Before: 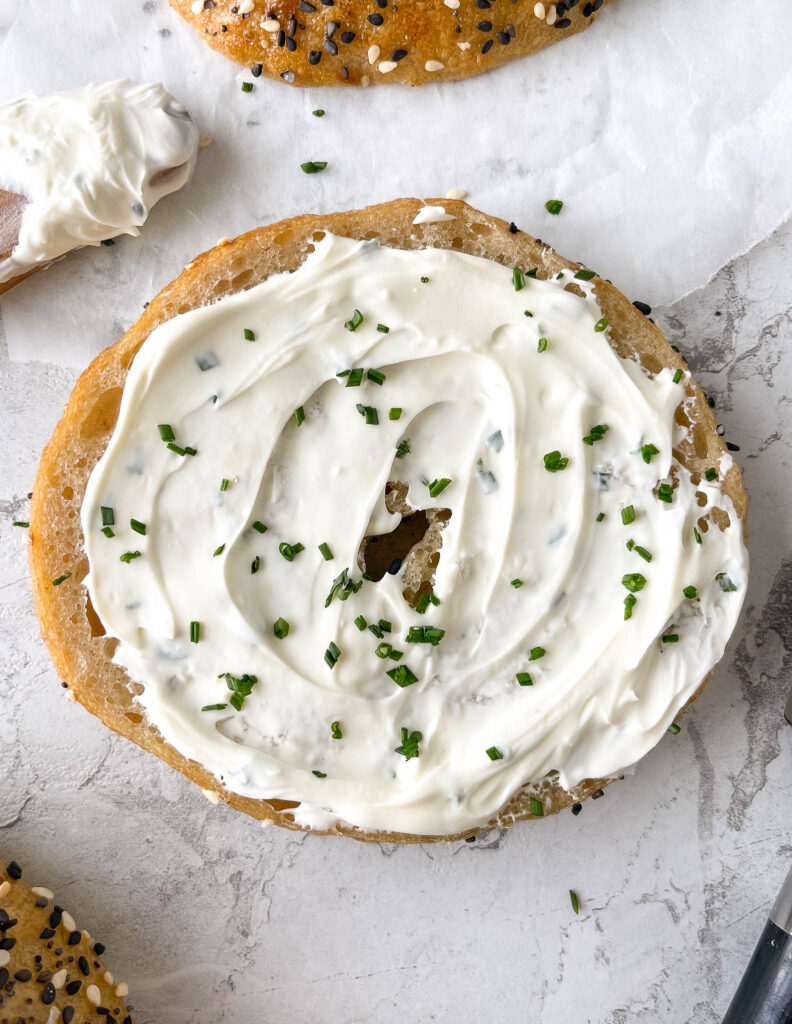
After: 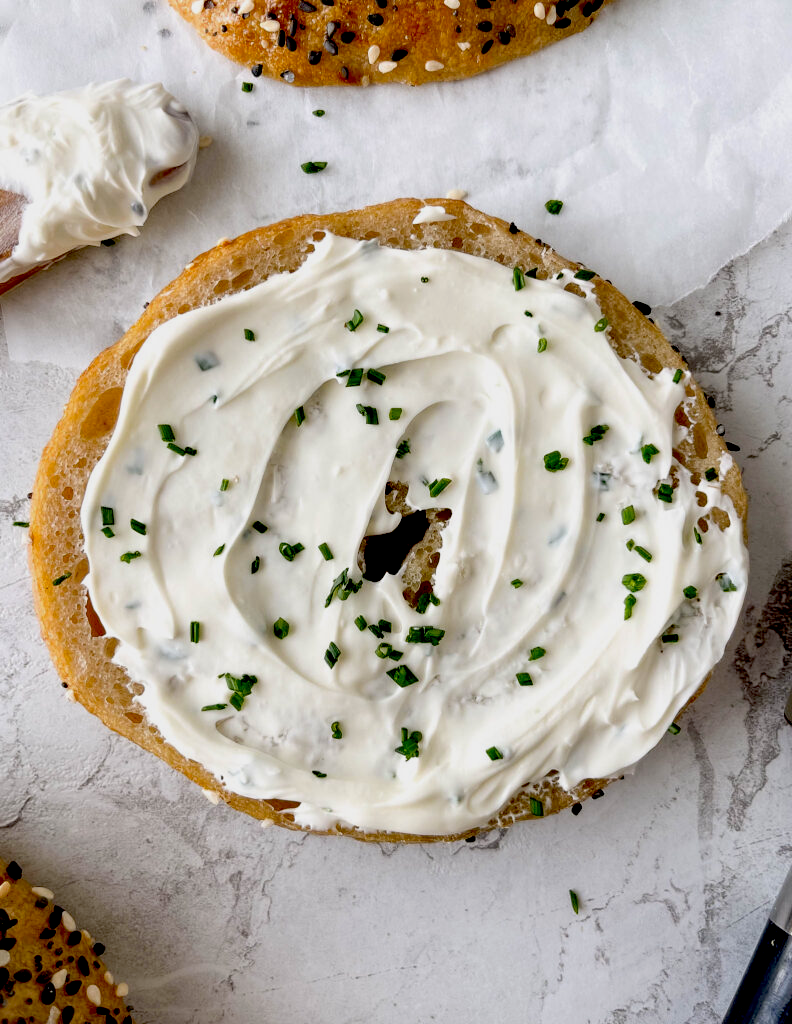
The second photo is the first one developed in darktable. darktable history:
exposure: black level correction 0.045, exposure -0.233 EV, compensate exposure bias true, compensate highlight preservation false
